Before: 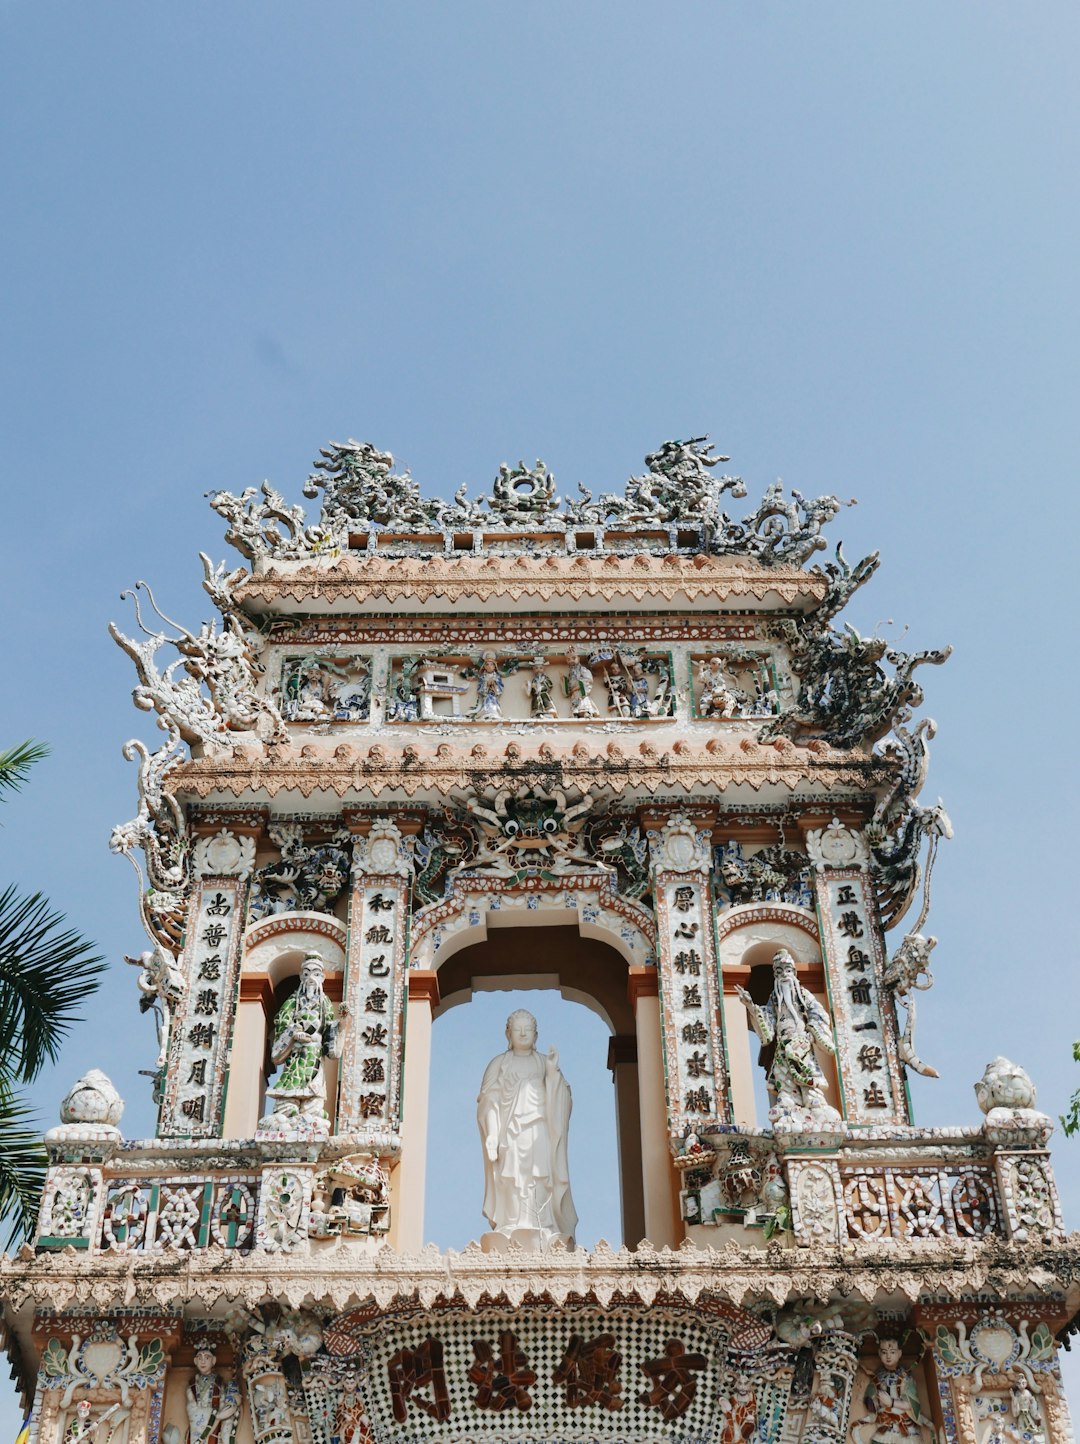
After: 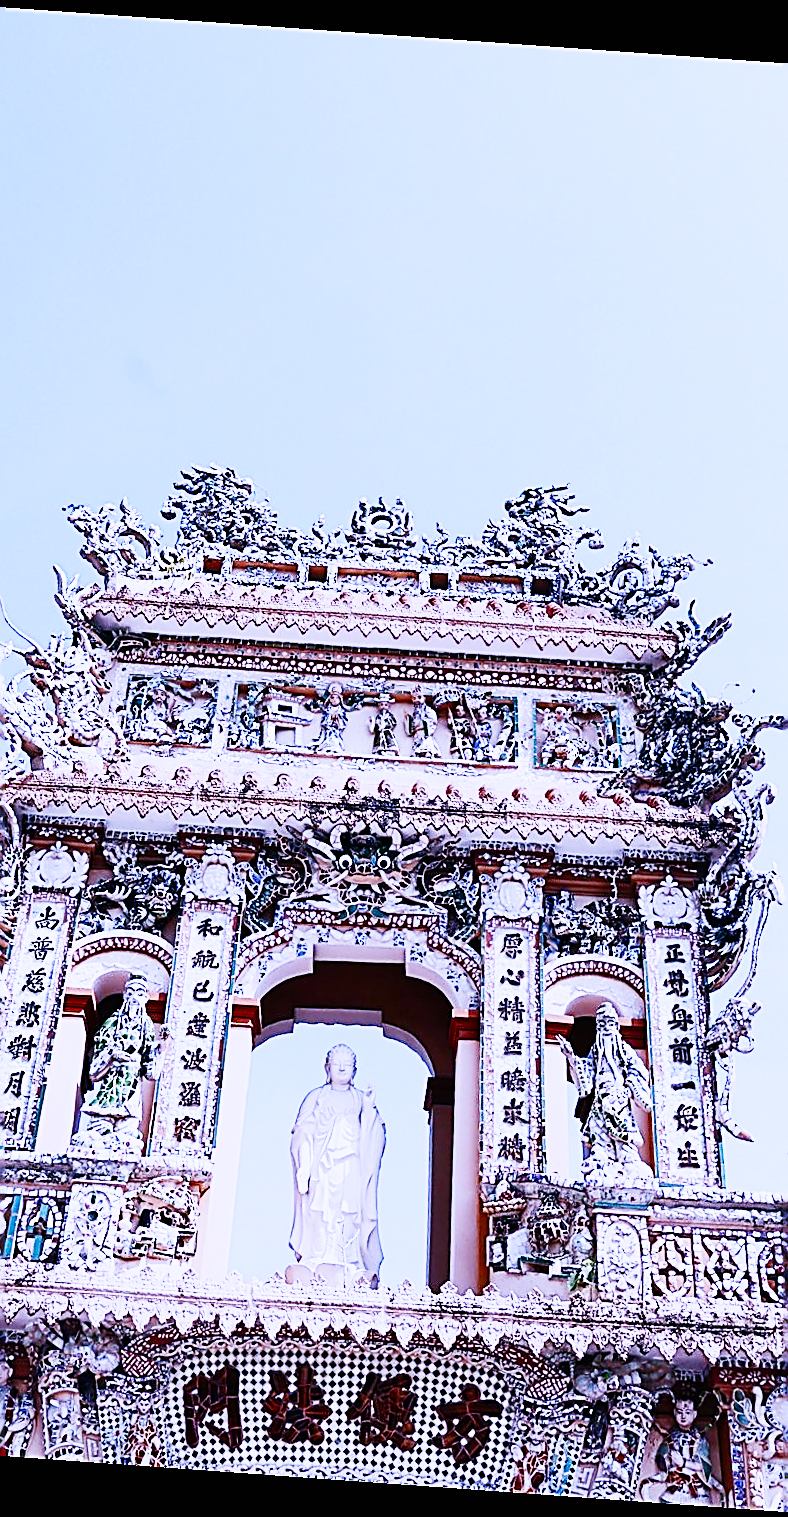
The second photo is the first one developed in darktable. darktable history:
shadows and highlights: shadows 0, highlights 40
crop and rotate: left 17.732%, right 15.423%
color balance rgb: linear chroma grading › shadows -2.2%, linear chroma grading › highlights -15%, linear chroma grading › global chroma -10%, linear chroma grading › mid-tones -10%, perceptual saturation grading › global saturation 45%, perceptual saturation grading › highlights -50%, perceptual saturation grading › shadows 30%, perceptual brilliance grading › global brilliance 18%, global vibrance 45%
white balance: red 0.98, blue 1.61
rotate and perspective: rotation 4.1°, automatic cropping off
sharpen: amount 2
sigmoid: contrast 1.7, skew -0.1, preserve hue 0%, red attenuation 0.1, red rotation 0.035, green attenuation 0.1, green rotation -0.017, blue attenuation 0.15, blue rotation -0.052, base primaries Rec2020
